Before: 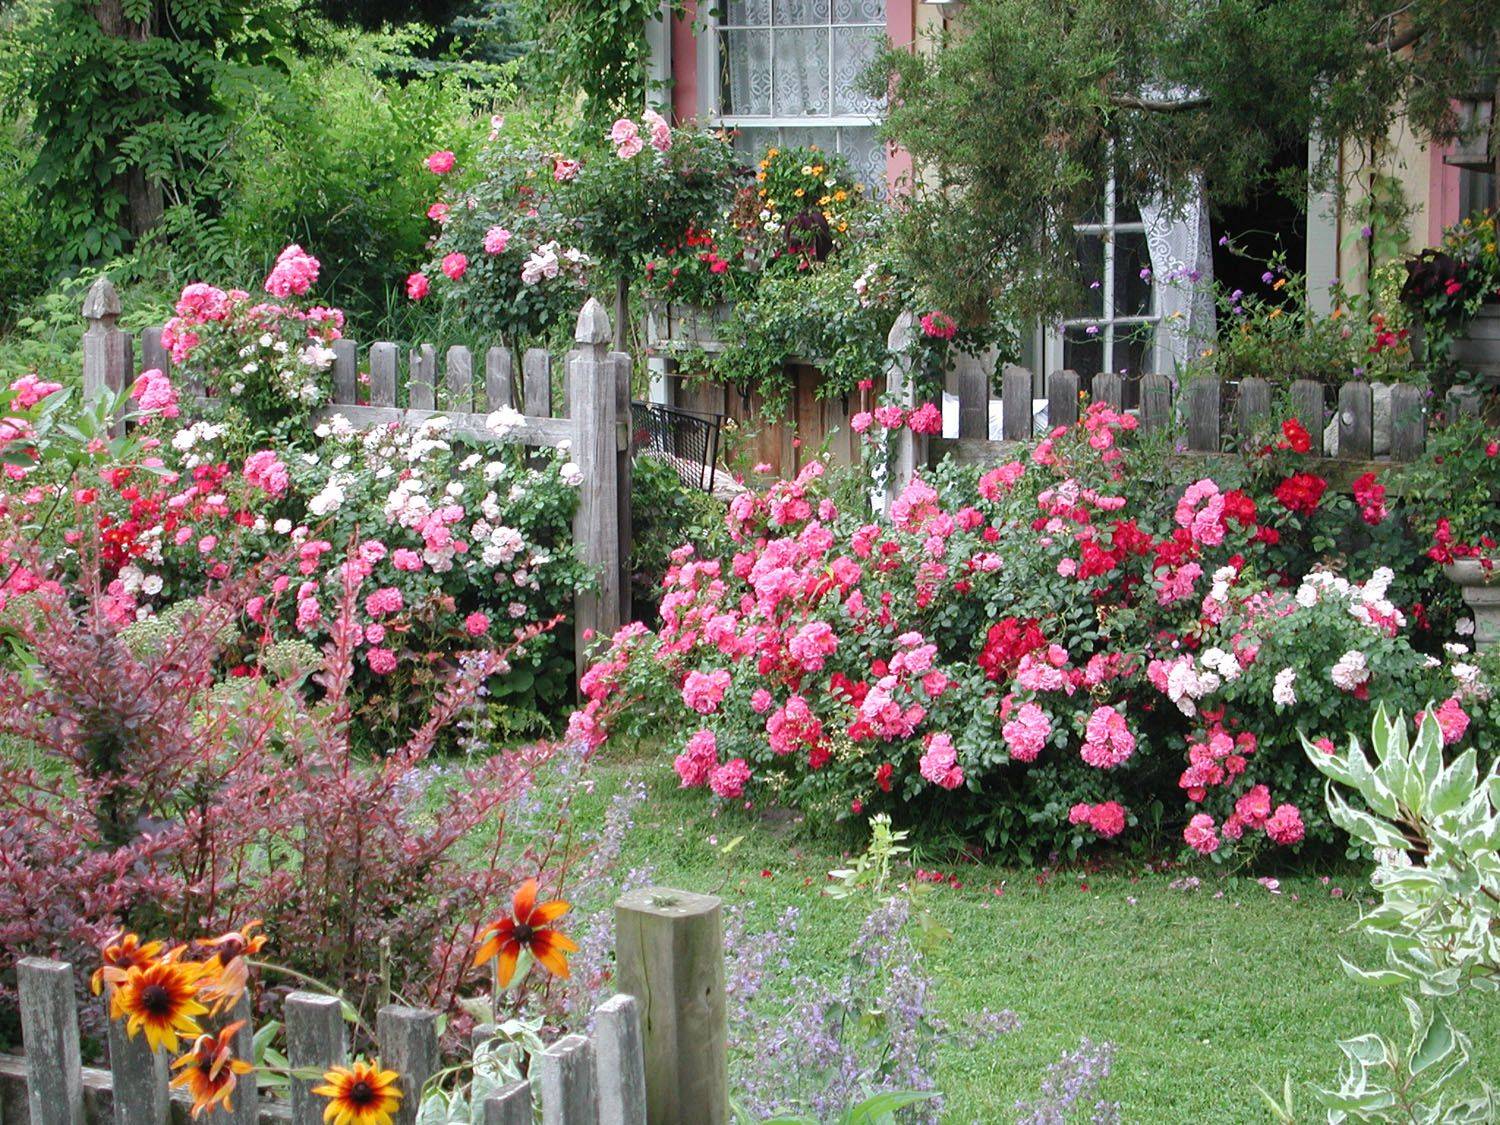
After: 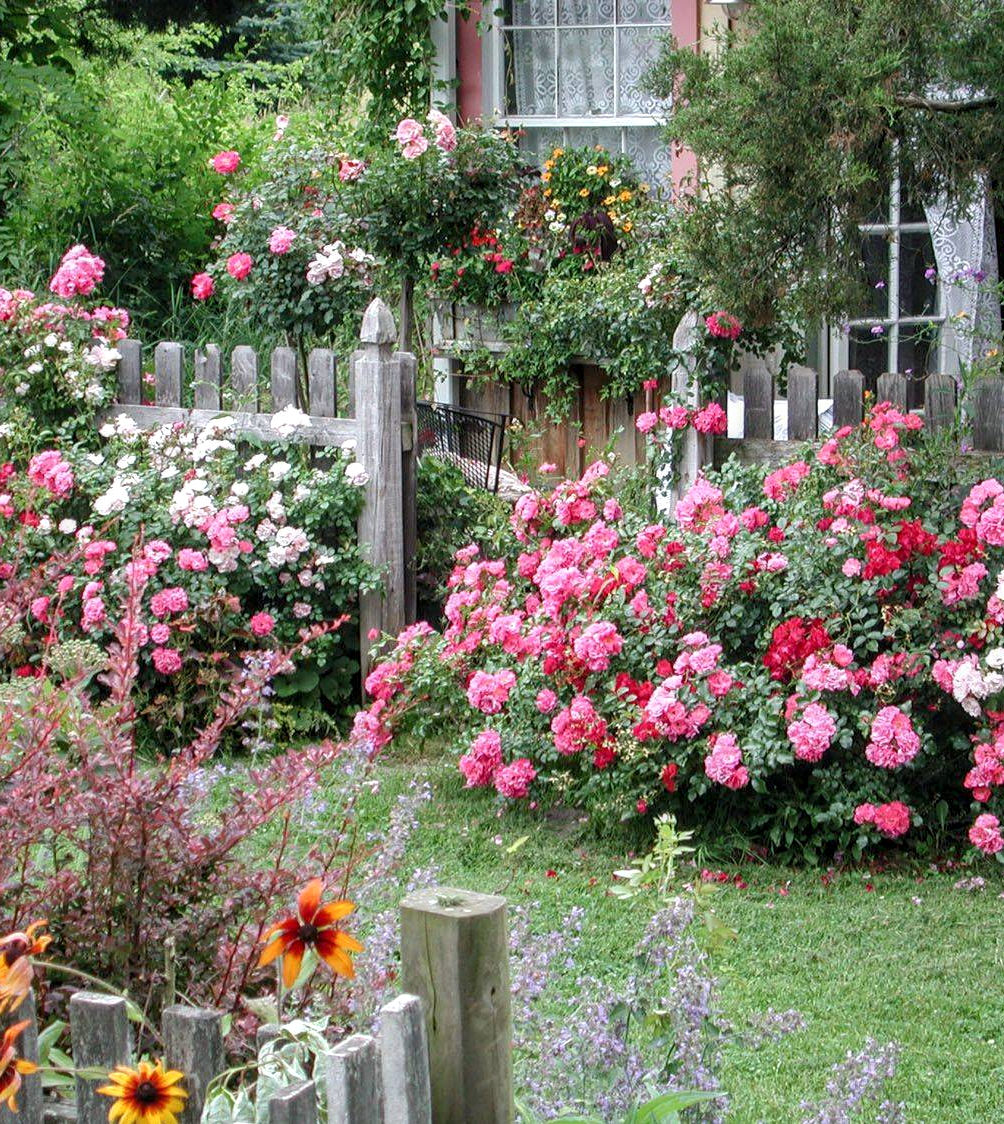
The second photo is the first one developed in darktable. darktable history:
crop and rotate: left 14.426%, right 18.608%
local contrast: detail 130%
